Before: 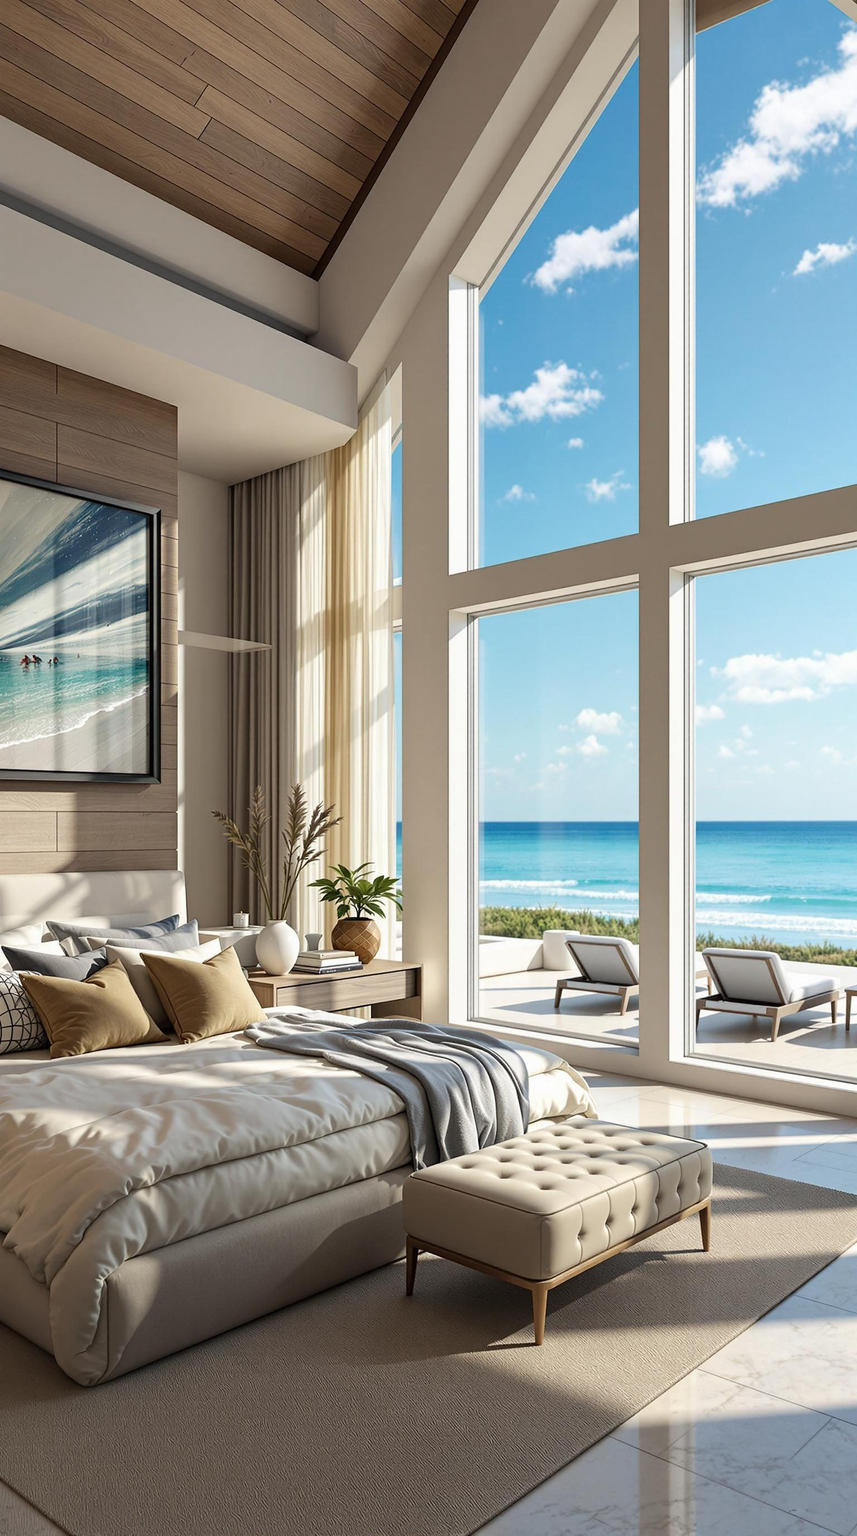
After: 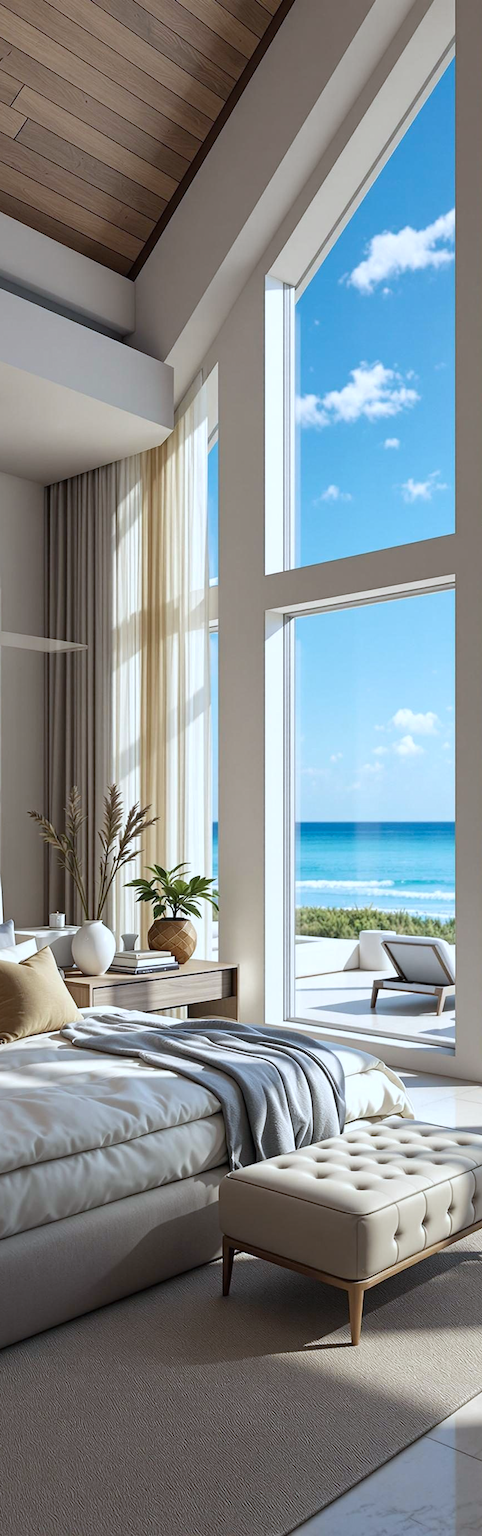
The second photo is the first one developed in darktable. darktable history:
crop: left 21.496%, right 22.254%
color calibration: x 0.367, y 0.376, temperature 4372.25 K
